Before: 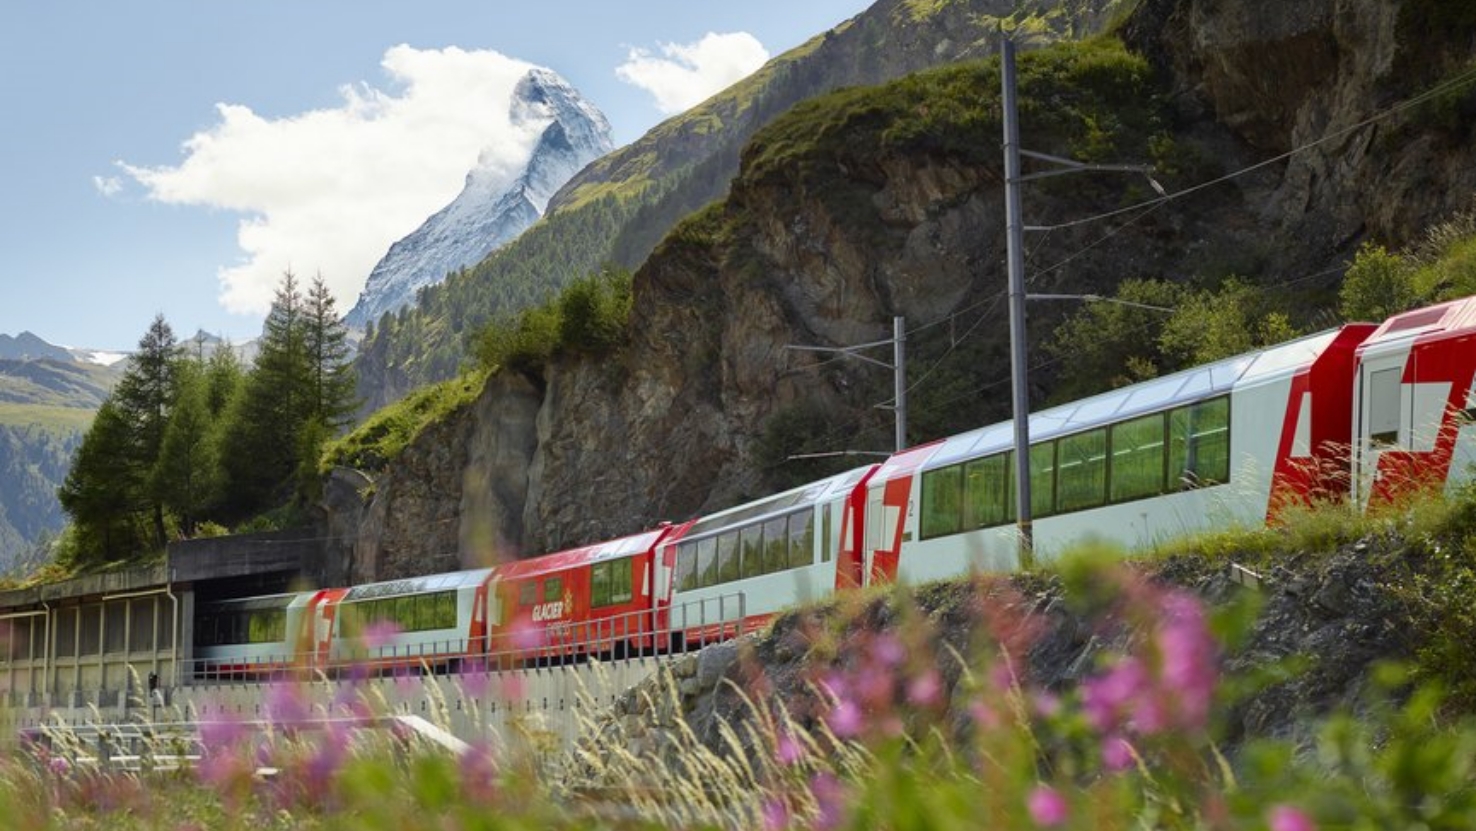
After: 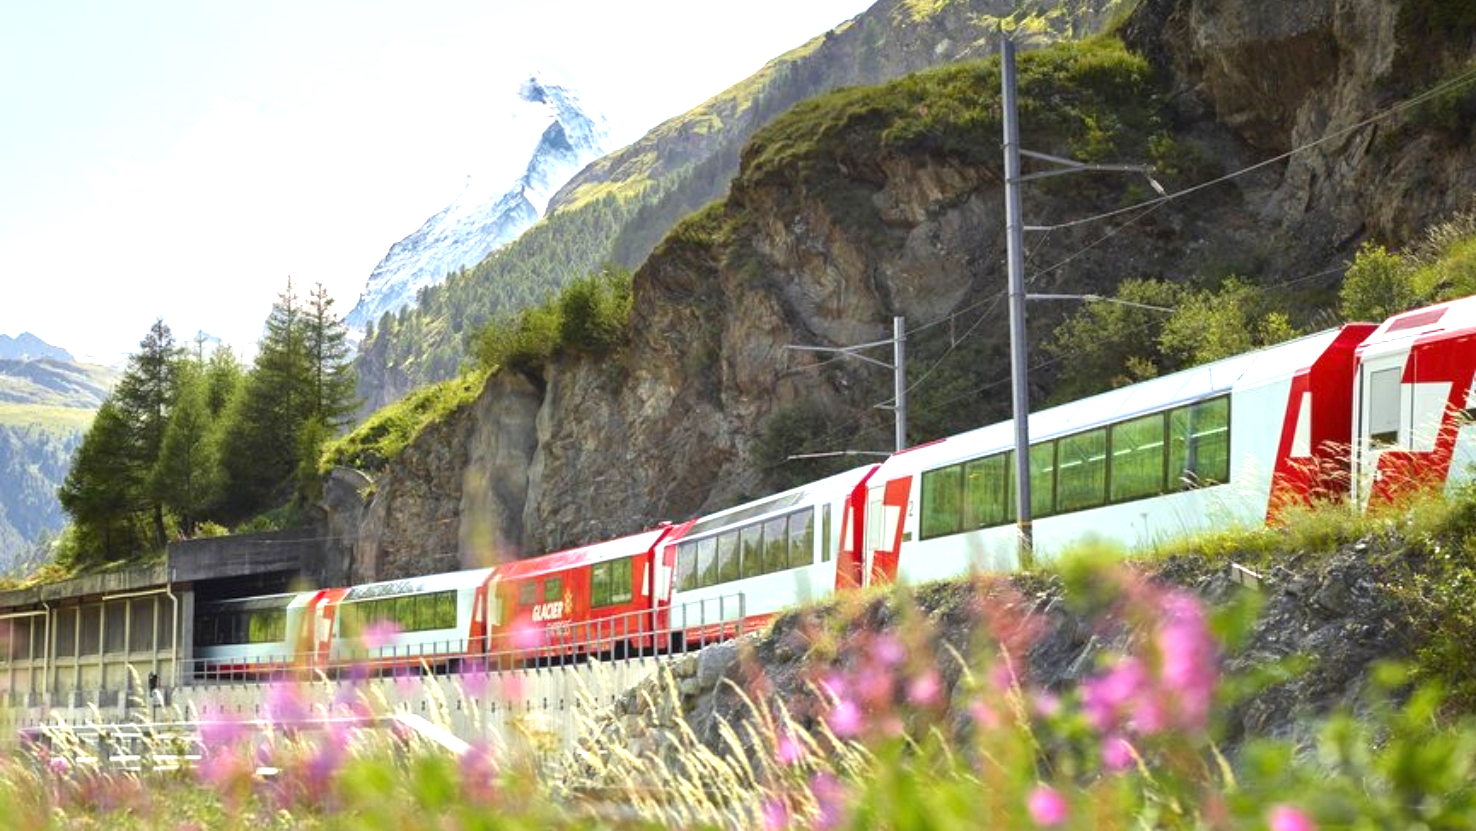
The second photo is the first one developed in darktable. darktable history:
exposure: black level correction 0, exposure 1.2 EV, compensate highlight preservation false
tone equalizer: mask exposure compensation -0.512 EV
